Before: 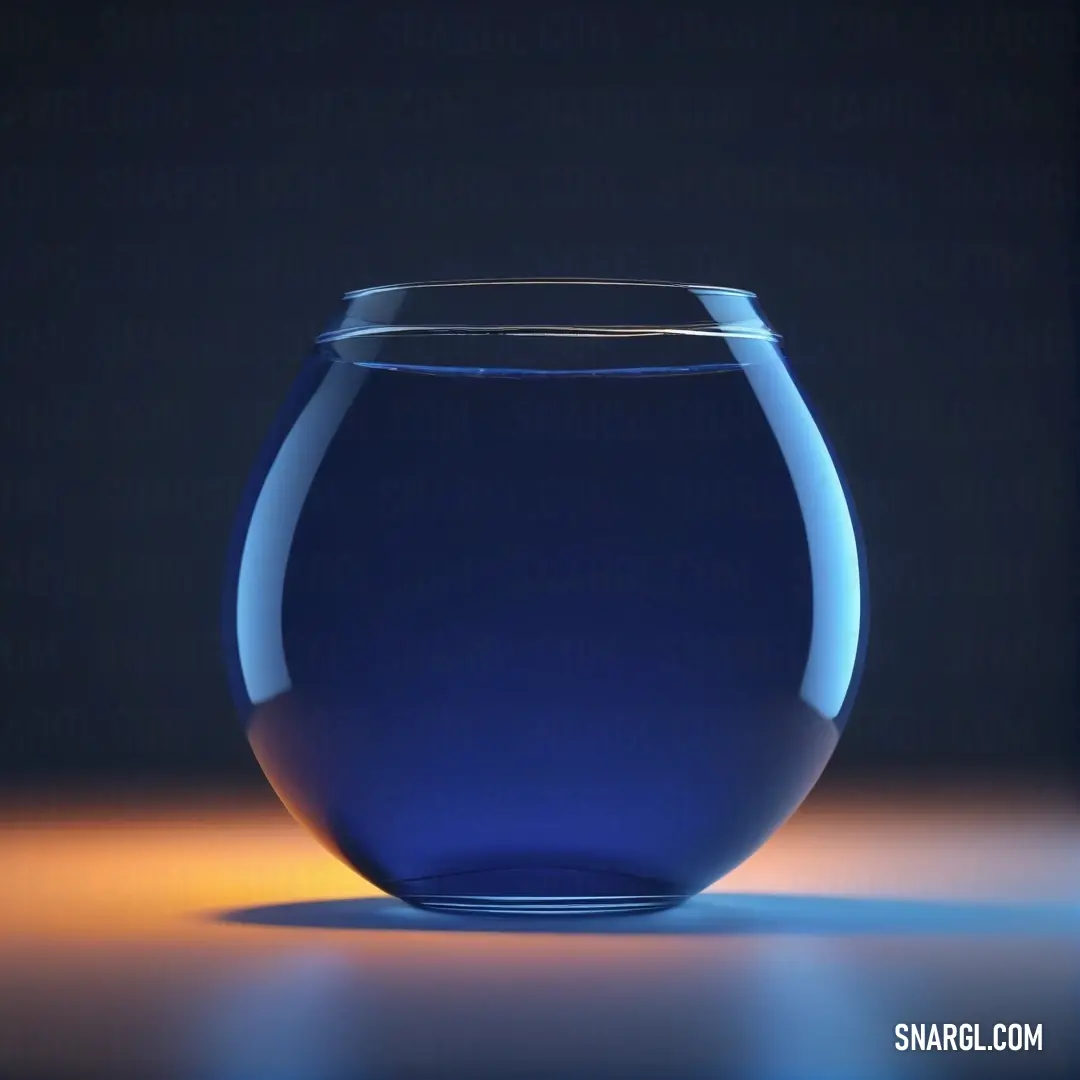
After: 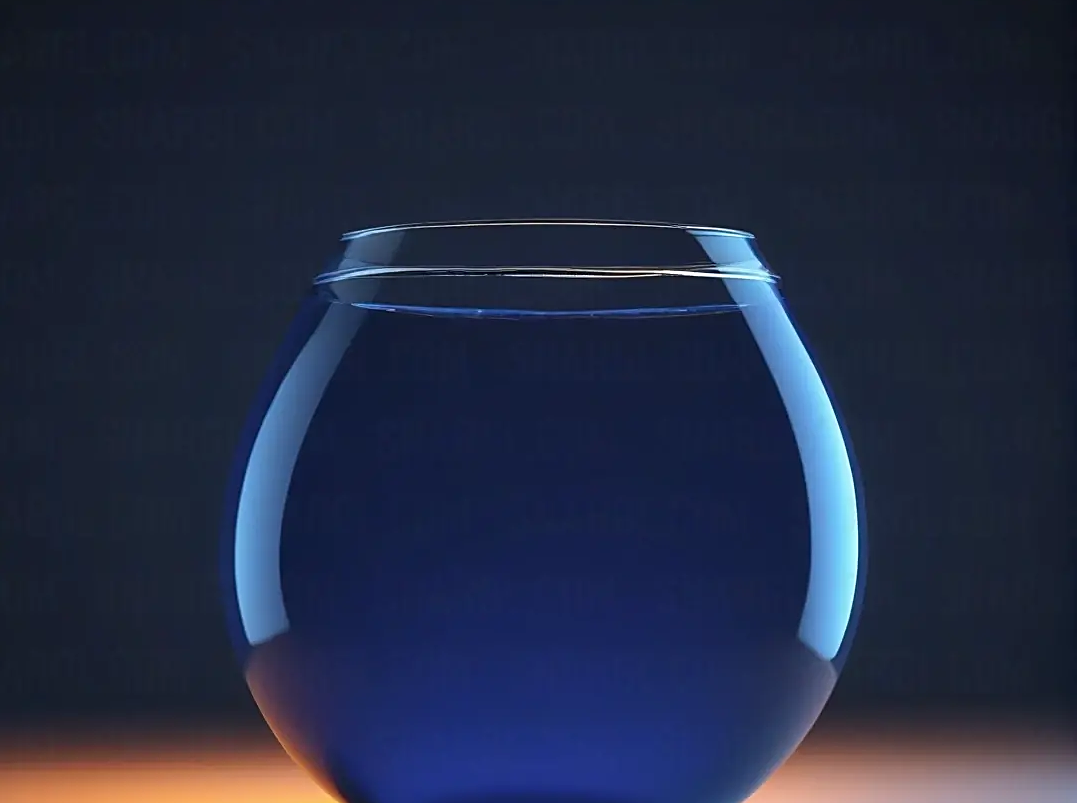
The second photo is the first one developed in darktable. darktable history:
crop: left 0.239%, top 5.5%, bottom 19.872%
exposure: compensate highlight preservation false
sharpen: on, module defaults
